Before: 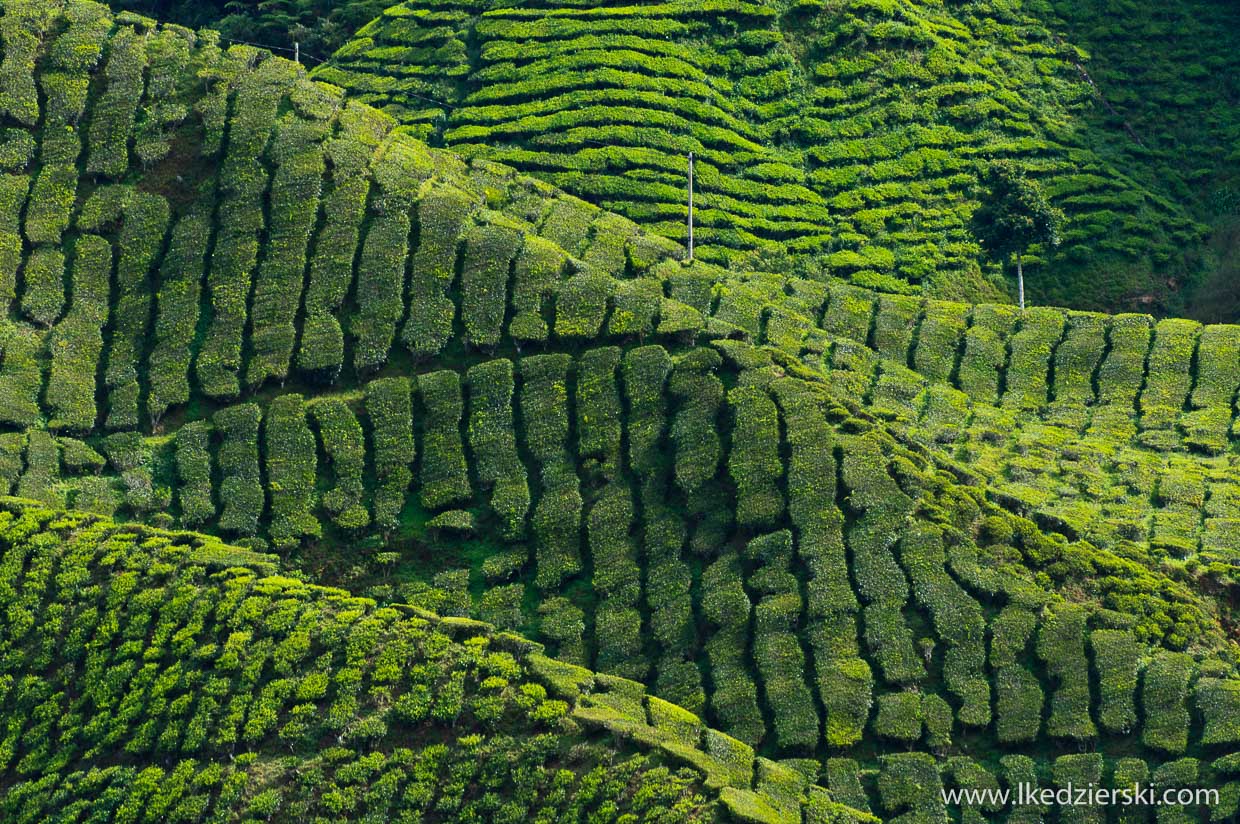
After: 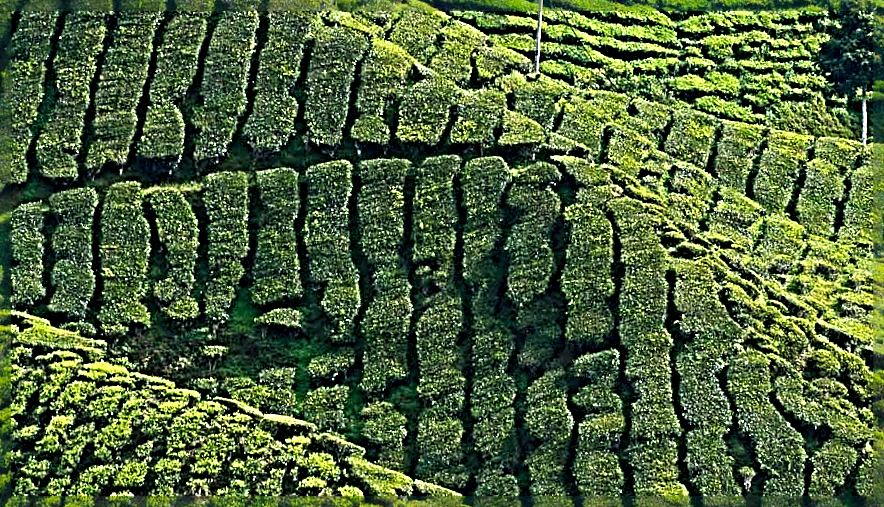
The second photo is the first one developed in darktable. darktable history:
sharpen: radius 4.017, amount 1.999
exposure: exposure 0.128 EV, compensate highlight preservation false
crop and rotate: angle -3.78°, left 9.734%, top 20.645%, right 12.029%, bottom 11.771%
